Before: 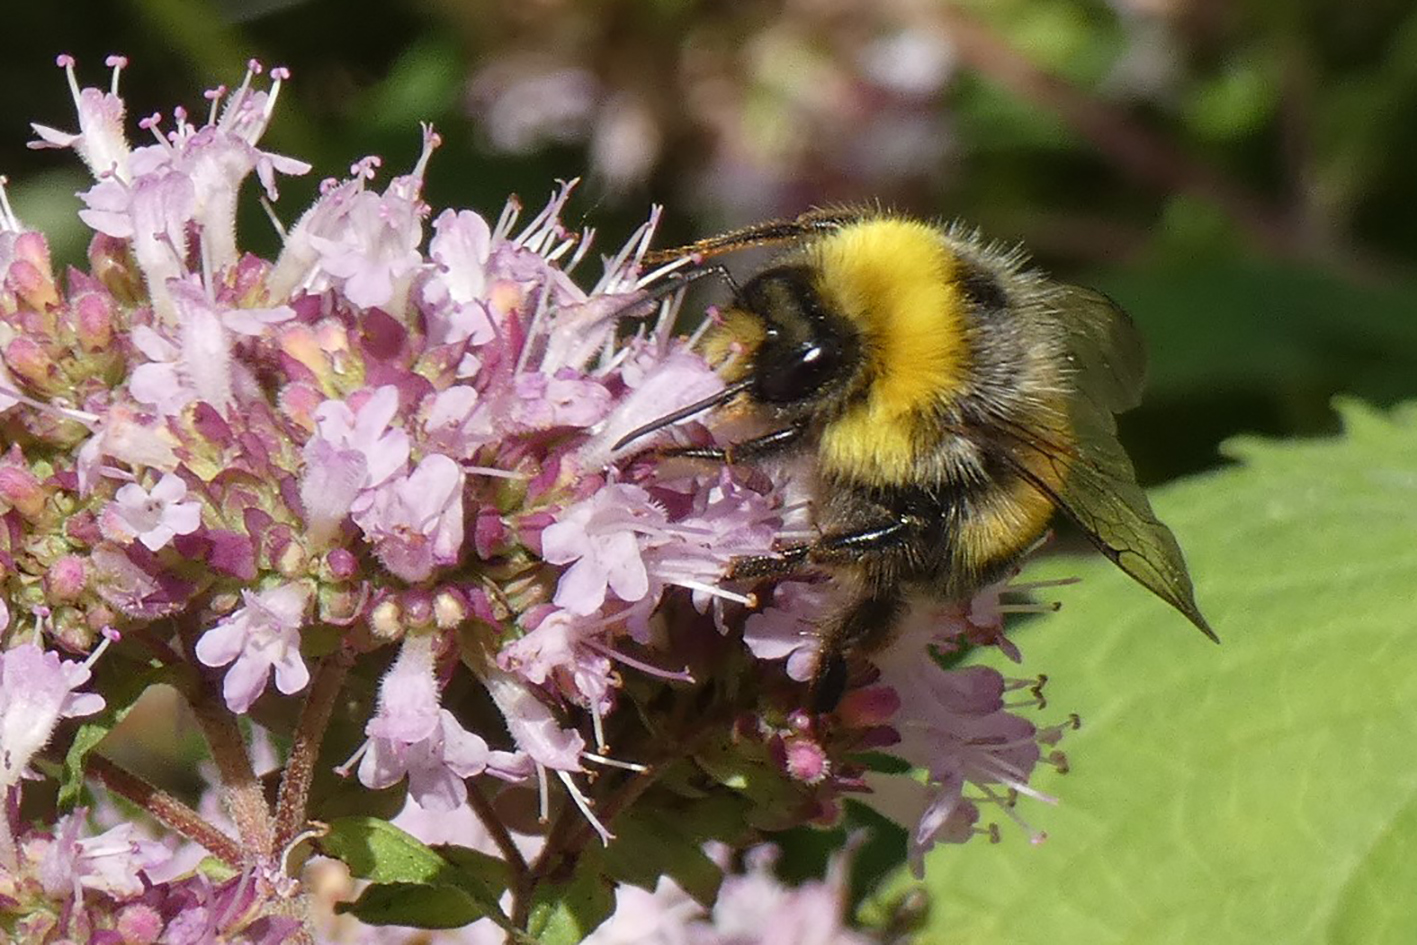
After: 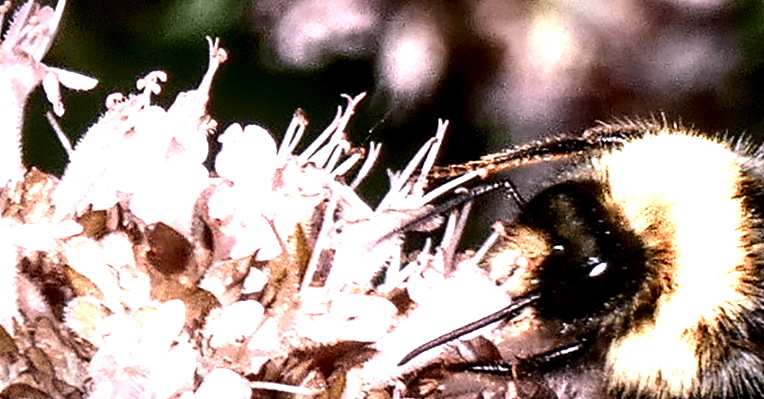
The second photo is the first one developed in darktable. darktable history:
tone equalizer: -8 EV -0.767 EV, -7 EV -0.699 EV, -6 EV -0.568 EV, -5 EV -0.368 EV, -3 EV 0.404 EV, -2 EV 0.6 EV, -1 EV 0.674 EV, +0 EV 0.745 EV, mask exposure compensation -0.488 EV
crop: left 15.154%, top 9.036%, right 30.914%, bottom 48.64%
local contrast: highlights 60%, shadows 62%, detail 160%
contrast brightness saturation: contrast 0.193, brightness -0.235, saturation 0.116
color correction: highlights a* 15.06, highlights b* -24.33
exposure: exposure 0.252 EV, compensate highlight preservation false
color zones: curves: ch0 [(0.018, 0.548) (0.224, 0.64) (0.425, 0.447) (0.675, 0.575) (0.732, 0.579)]; ch1 [(0.066, 0.487) (0.25, 0.5) (0.404, 0.43) (0.75, 0.421) (0.956, 0.421)]; ch2 [(0.044, 0.561) (0.215, 0.465) (0.399, 0.544) (0.465, 0.548) (0.614, 0.447) (0.724, 0.43) (0.882, 0.623) (0.956, 0.632)], mix 100.26%
vignetting: saturation -0.002, automatic ratio true, dithering 8-bit output
